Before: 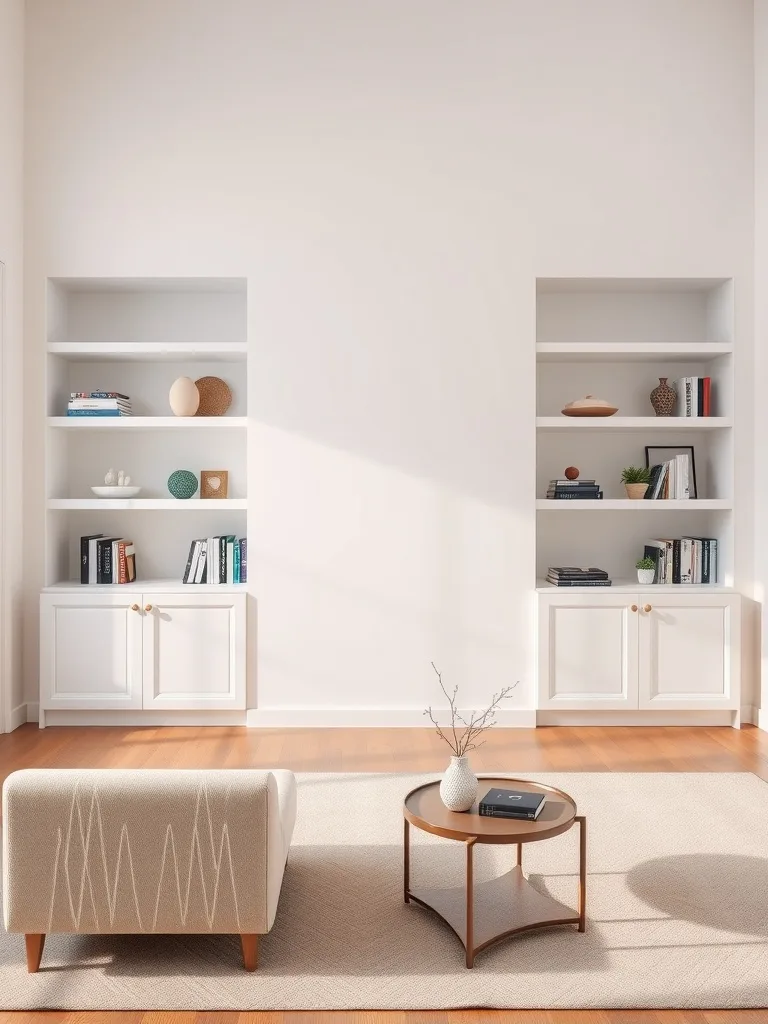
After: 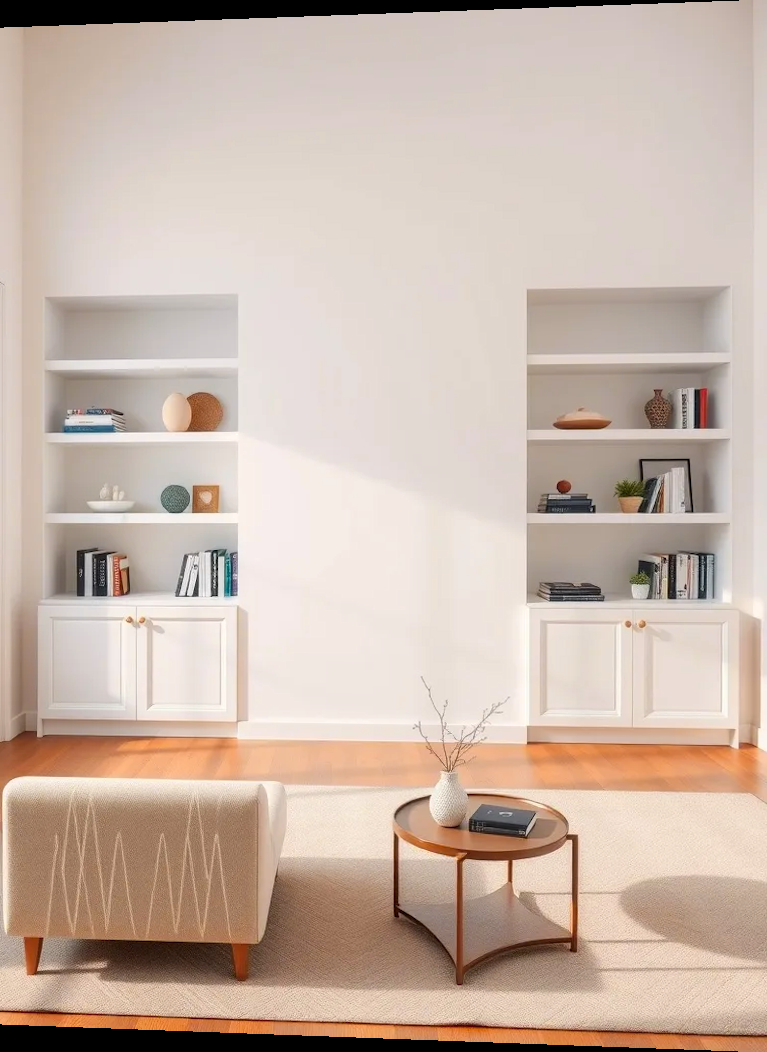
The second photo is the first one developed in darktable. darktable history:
color zones: curves: ch0 [(0, 0.499) (0.143, 0.5) (0.286, 0.5) (0.429, 0.476) (0.571, 0.284) (0.714, 0.243) (0.857, 0.449) (1, 0.499)]; ch1 [(0, 0.532) (0.143, 0.645) (0.286, 0.696) (0.429, 0.211) (0.571, 0.504) (0.714, 0.493) (0.857, 0.495) (1, 0.532)]; ch2 [(0, 0.5) (0.143, 0.5) (0.286, 0.427) (0.429, 0.324) (0.571, 0.5) (0.714, 0.5) (0.857, 0.5) (1, 0.5)]
rotate and perspective: lens shift (horizontal) -0.055, automatic cropping off
